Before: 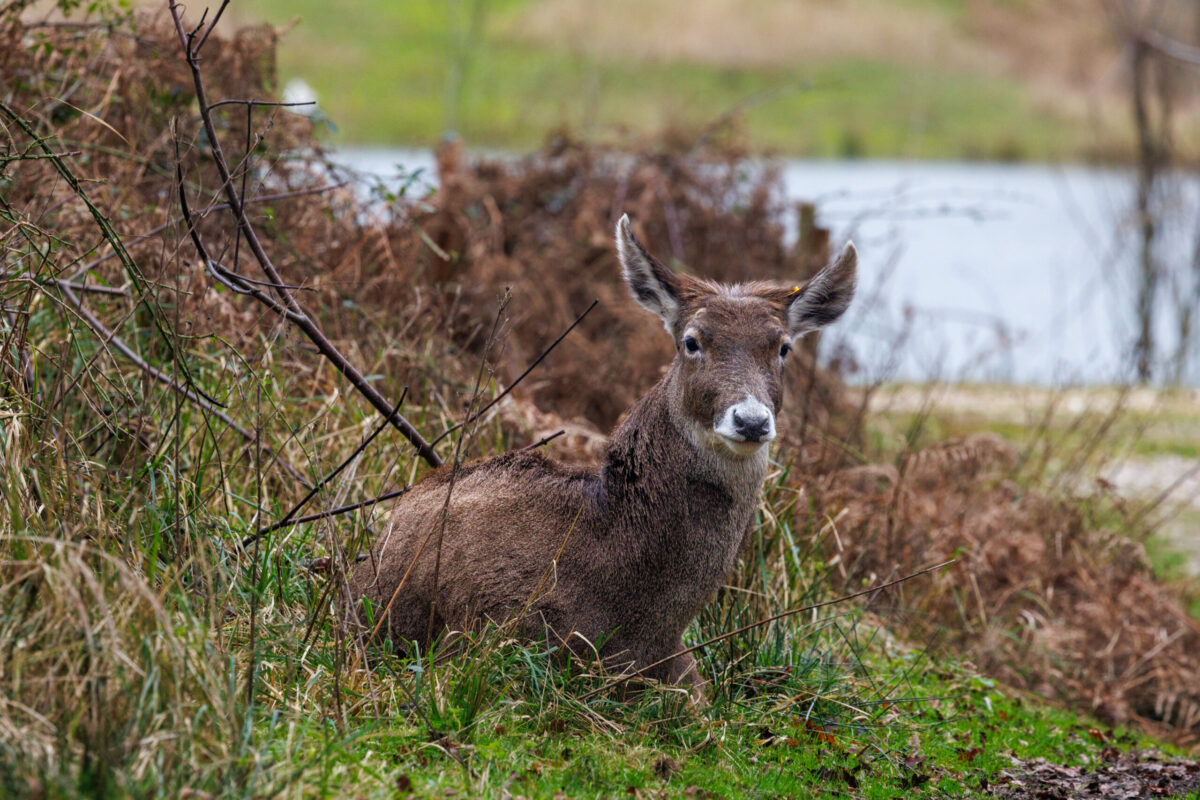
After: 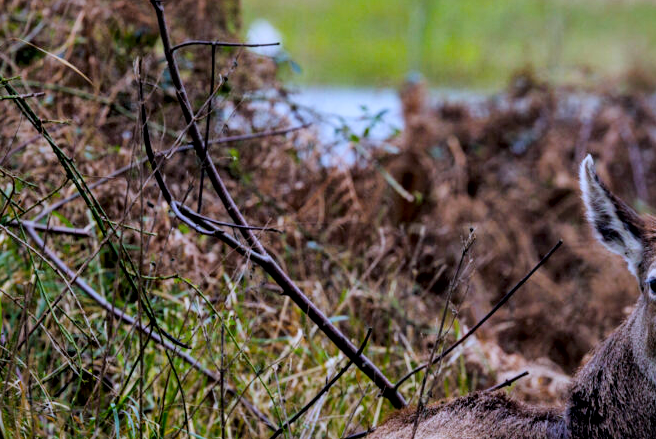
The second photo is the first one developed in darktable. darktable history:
local contrast: mode bilateral grid, contrast 20, coarseness 50, detail 159%, midtone range 0.2
crop and rotate: left 3.047%, top 7.509%, right 42.236%, bottom 37.598%
color balance rgb: perceptual saturation grading › global saturation 25%, global vibrance 20%
white balance: red 0.948, green 1.02, blue 1.176
filmic rgb: black relative exposure -5.83 EV, white relative exposure 3.4 EV, hardness 3.68
